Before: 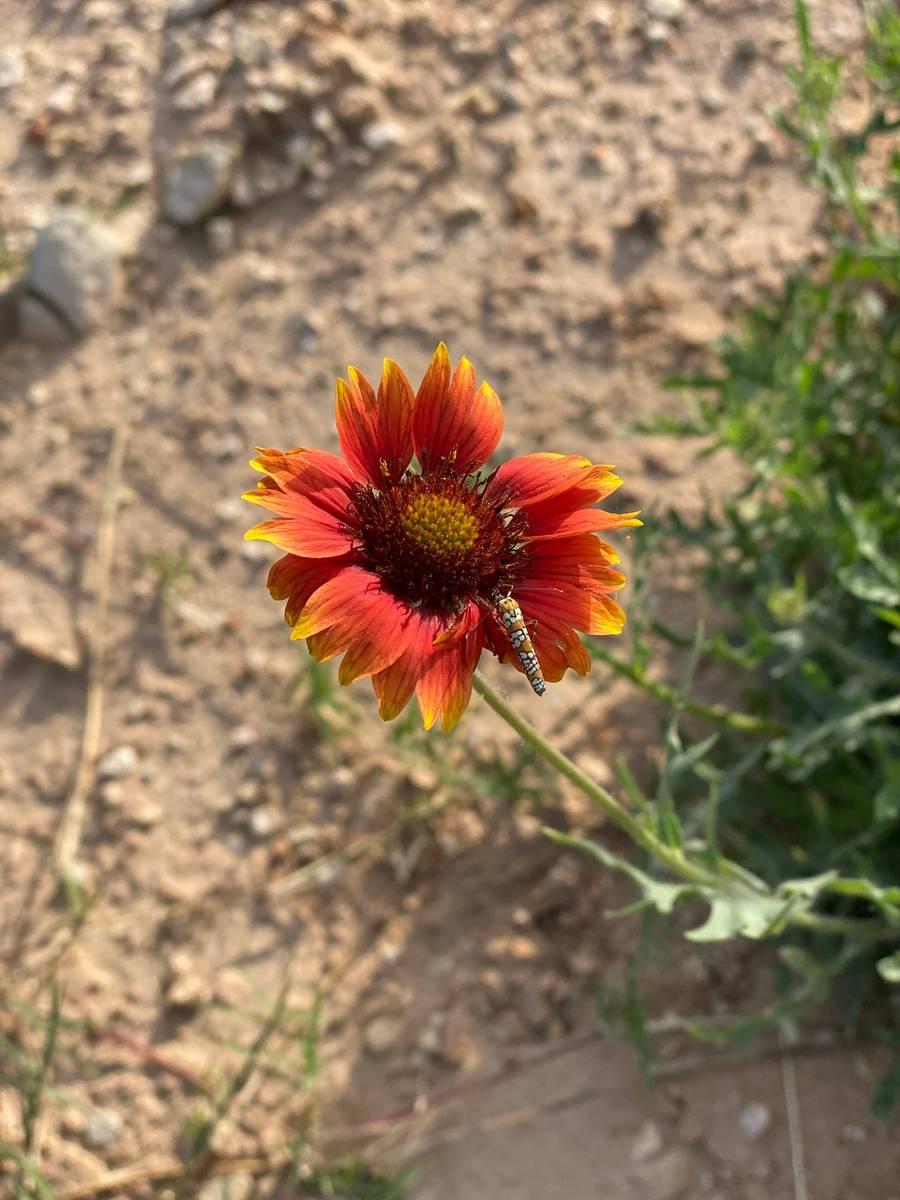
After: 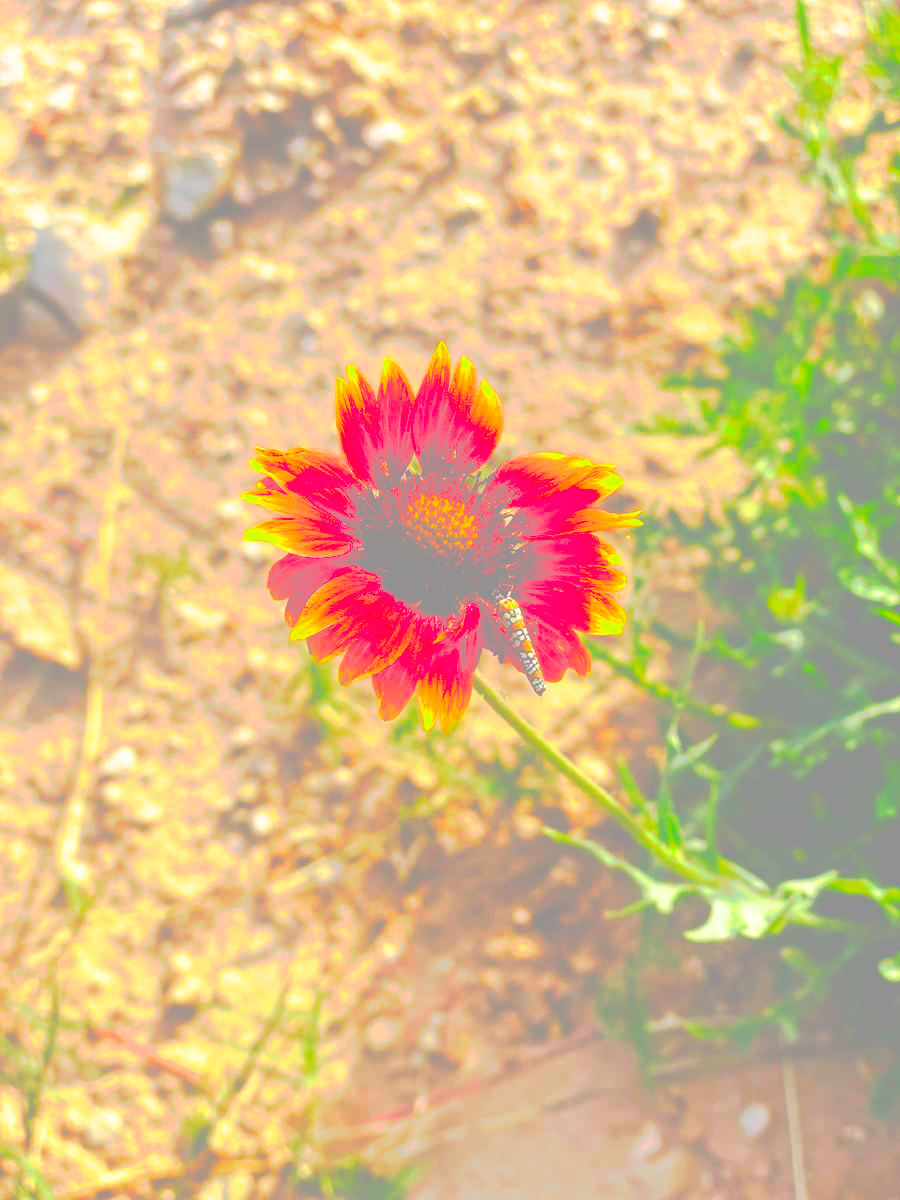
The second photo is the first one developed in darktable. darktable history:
color correction: highlights b* 0.009, saturation 2.99
base curve: curves: ch0 [(0, 0) (0.007, 0.004) (0.027, 0.03) (0.046, 0.07) (0.207, 0.54) (0.442, 0.872) (0.673, 0.972) (1, 1)], preserve colors none
tone curve: curves: ch0 [(0, 0) (0.003, 0.6) (0.011, 0.6) (0.025, 0.601) (0.044, 0.601) (0.069, 0.601) (0.1, 0.601) (0.136, 0.602) (0.177, 0.605) (0.224, 0.609) (0.277, 0.615) (0.335, 0.625) (0.399, 0.633) (0.468, 0.654) (0.543, 0.676) (0.623, 0.71) (0.709, 0.753) (0.801, 0.802) (0.898, 0.85) (1, 1)], preserve colors none
